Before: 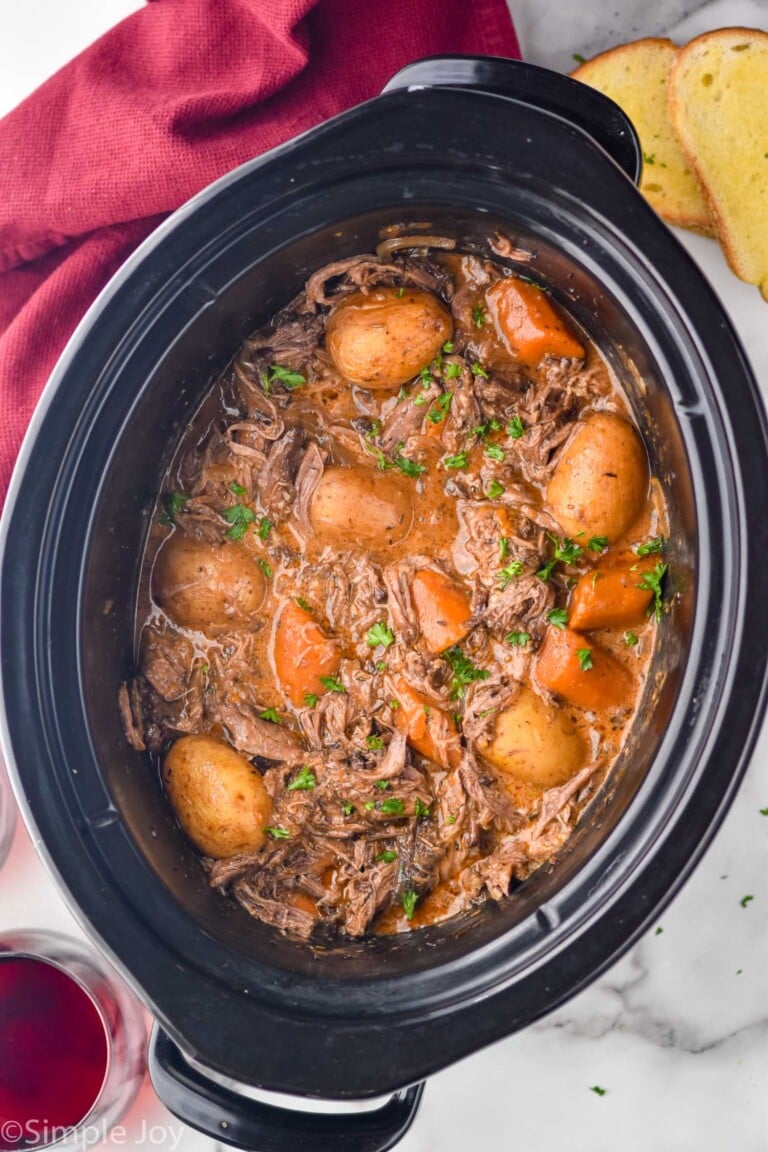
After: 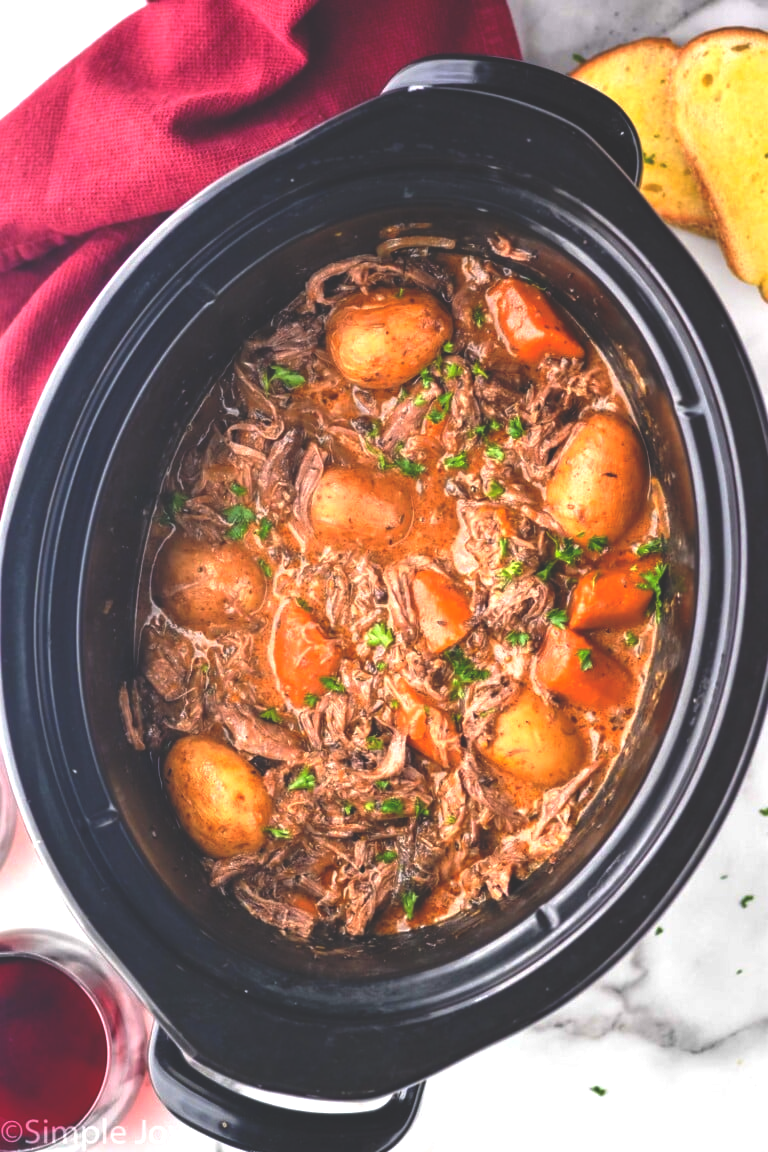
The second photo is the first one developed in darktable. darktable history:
rgb curve: curves: ch0 [(0, 0.186) (0.314, 0.284) (0.775, 0.708) (1, 1)], compensate middle gray true, preserve colors none
exposure: exposure 0.6 EV, compensate highlight preservation false
